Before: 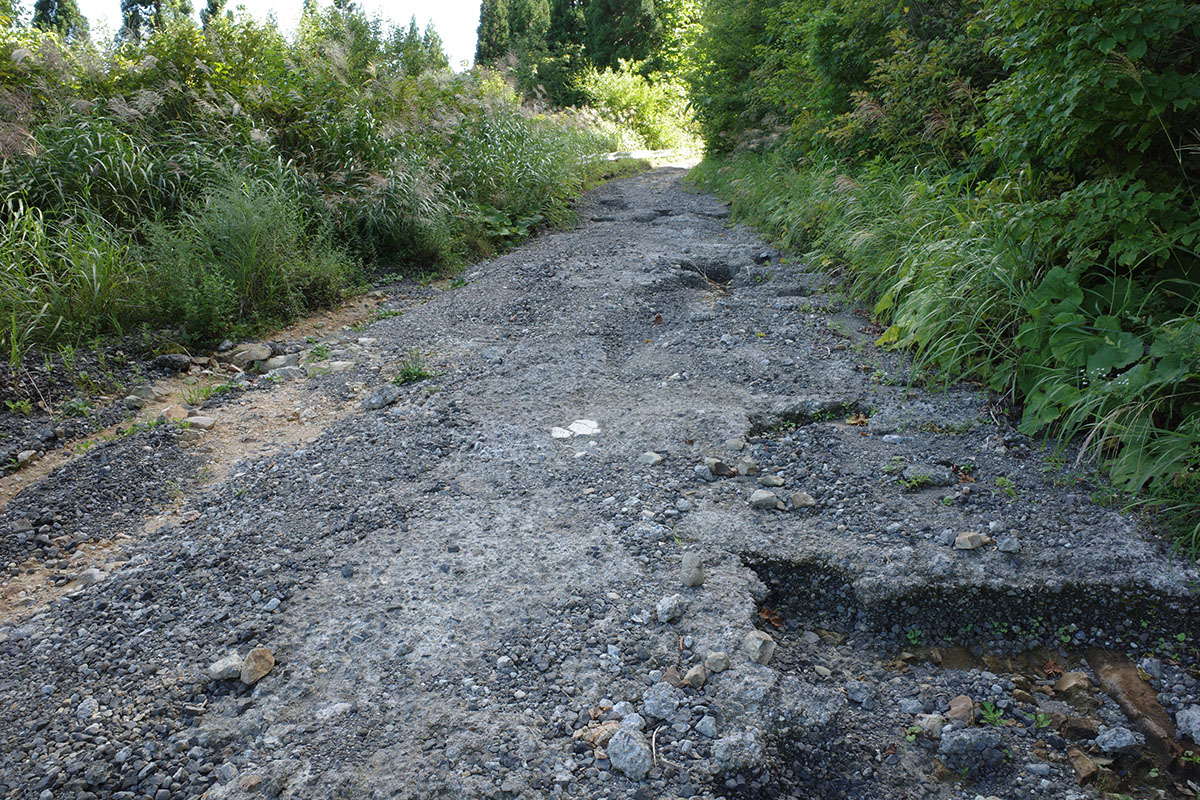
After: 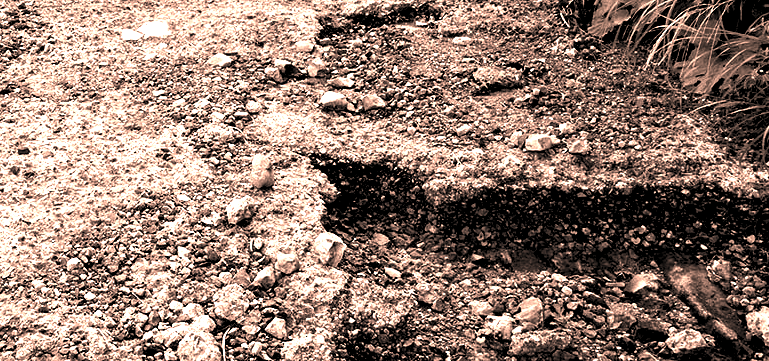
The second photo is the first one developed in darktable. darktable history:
contrast brightness saturation: contrast -0.03, brightness -0.571, saturation -0.985
crop and rotate: left 35.913%, top 49.834%, bottom 4.938%
exposure: black level correction 0, exposure 1.188 EV
tone equalizer: on, module defaults
levels: levels [0.036, 0.364, 0.827]
contrast equalizer: y [[0.6 ×6], [0.55 ×6], [0 ×6], [0 ×6], [0 ×6]]
color correction: highlights a* 39.63, highlights b* 39.62, saturation 0.69
